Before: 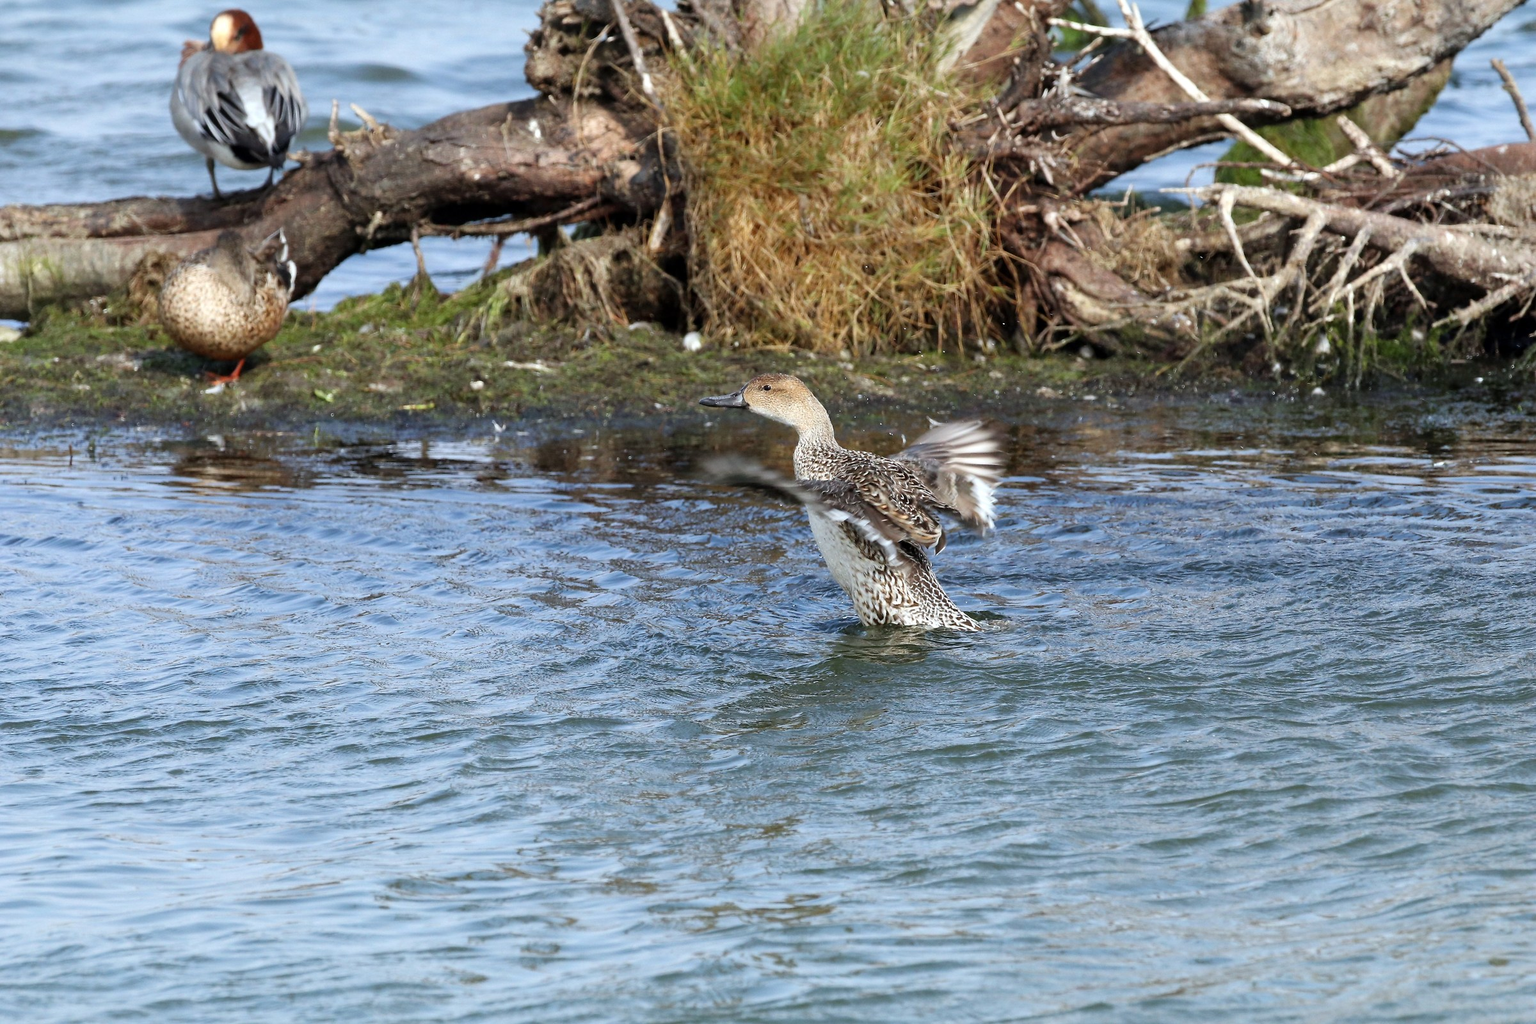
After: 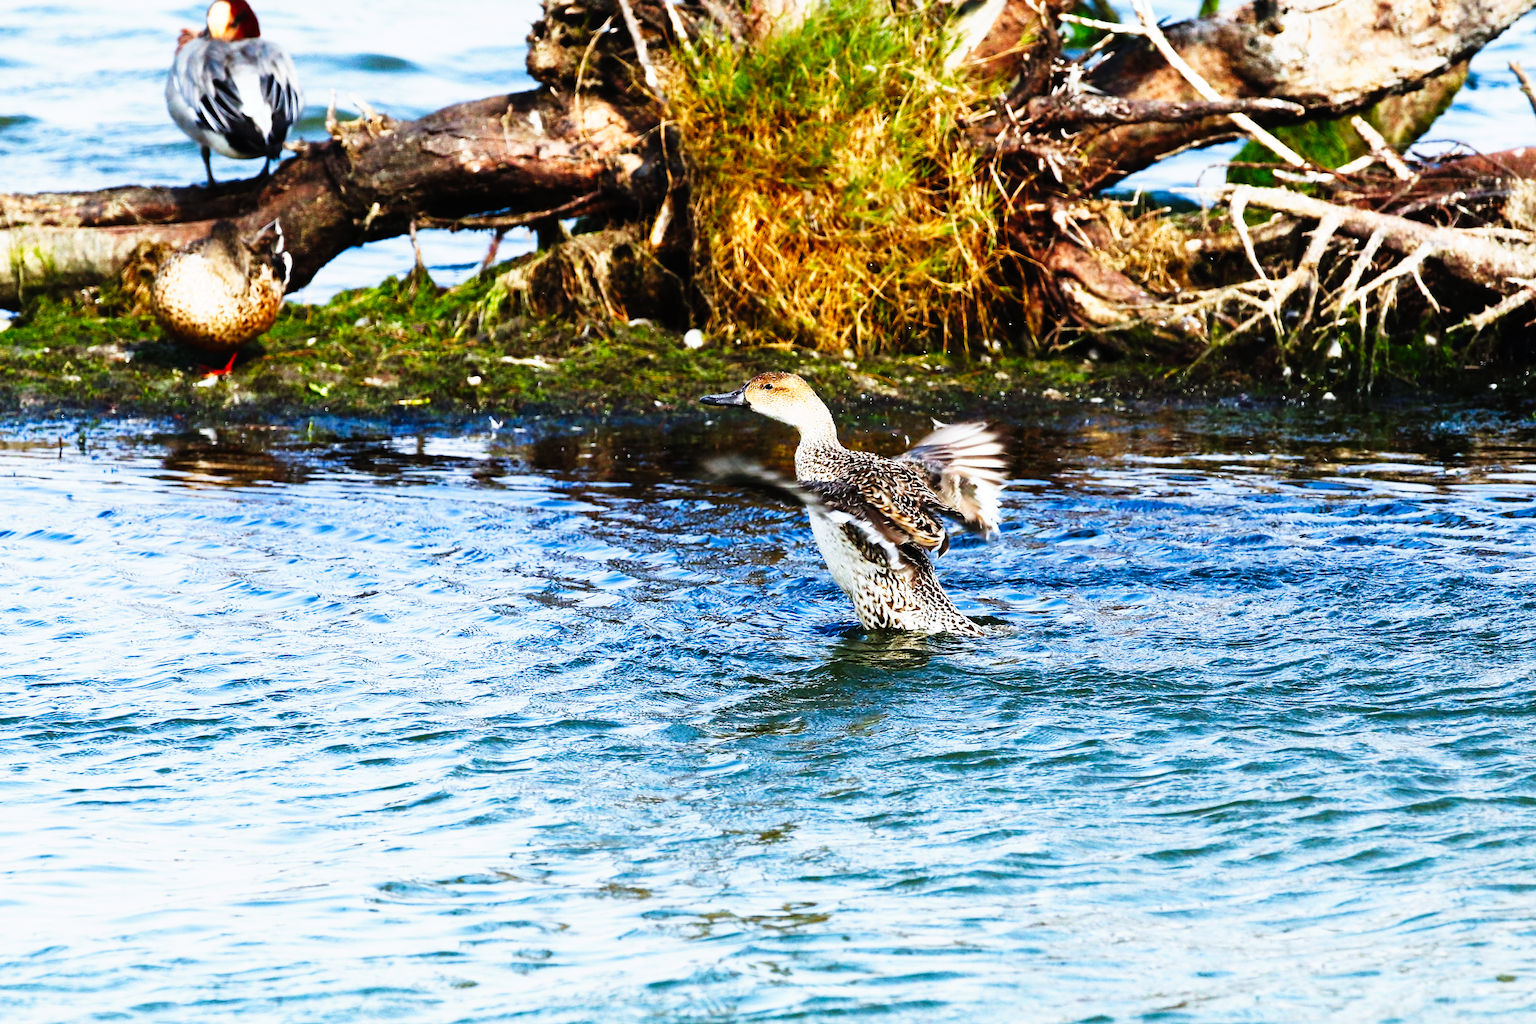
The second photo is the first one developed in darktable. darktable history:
crop and rotate: angle -0.625°
tone curve: curves: ch0 [(0, 0) (0.003, 0.001) (0.011, 0.005) (0.025, 0.01) (0.044, 0.016) (0.069, 0.019) (0.1, 0.024) (0.136, 0.03) (0.177, 0.045) (0.224, 0.071) (0.277, 0.122) (0.335, 0.202) (0.399, 0.326) (0.468, 0.471) (0.543, 0.638) (0.623, 0.798) (0.709, 0.913) (0.801, 0.97) (0.898, 0.983) (1, 1)], preserve colors none
color balance rgb: global offset › luminance 0.216%, perceptual saturation grading › global saturation 15.426%, perceptual saturation grading › highlights -19.078%, perceptual saturation grading › shadows 19.937%, global vibrance 20%
